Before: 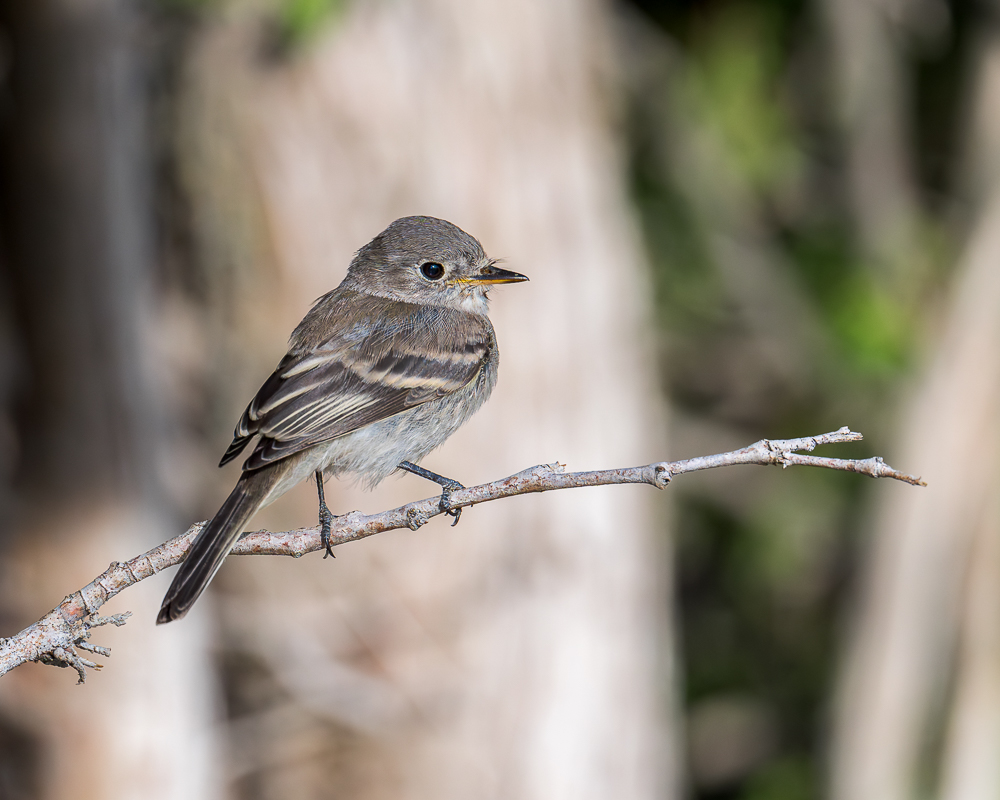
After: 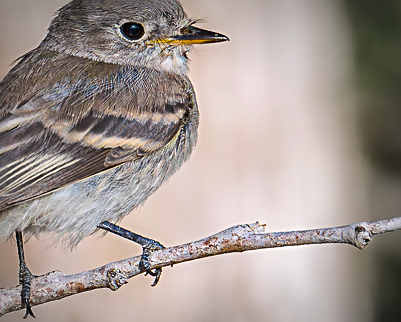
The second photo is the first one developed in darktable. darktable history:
vignetting: fall-off start 67.6%, fall-off radius 66.67%, center (-0.079, 0.059), automatic ratio true
crop: left 30.045%, top 30.071%, right 29.845%, bottom 29.67%
color balance rgb: highlights gain › chroma 0.255%, highlights gain › hue 332.72°, global offset › luminance 0.276%, global offset › hue 171.68°, linear chroma grading › shadows -10.055%, linear chroma grading › global chroma 20.129%, perceptual saturation grading › global saturation 9.56%, global vibrance 16.448%, saturation formula JzAzBz (2021)
sharpen: radius 2.739
